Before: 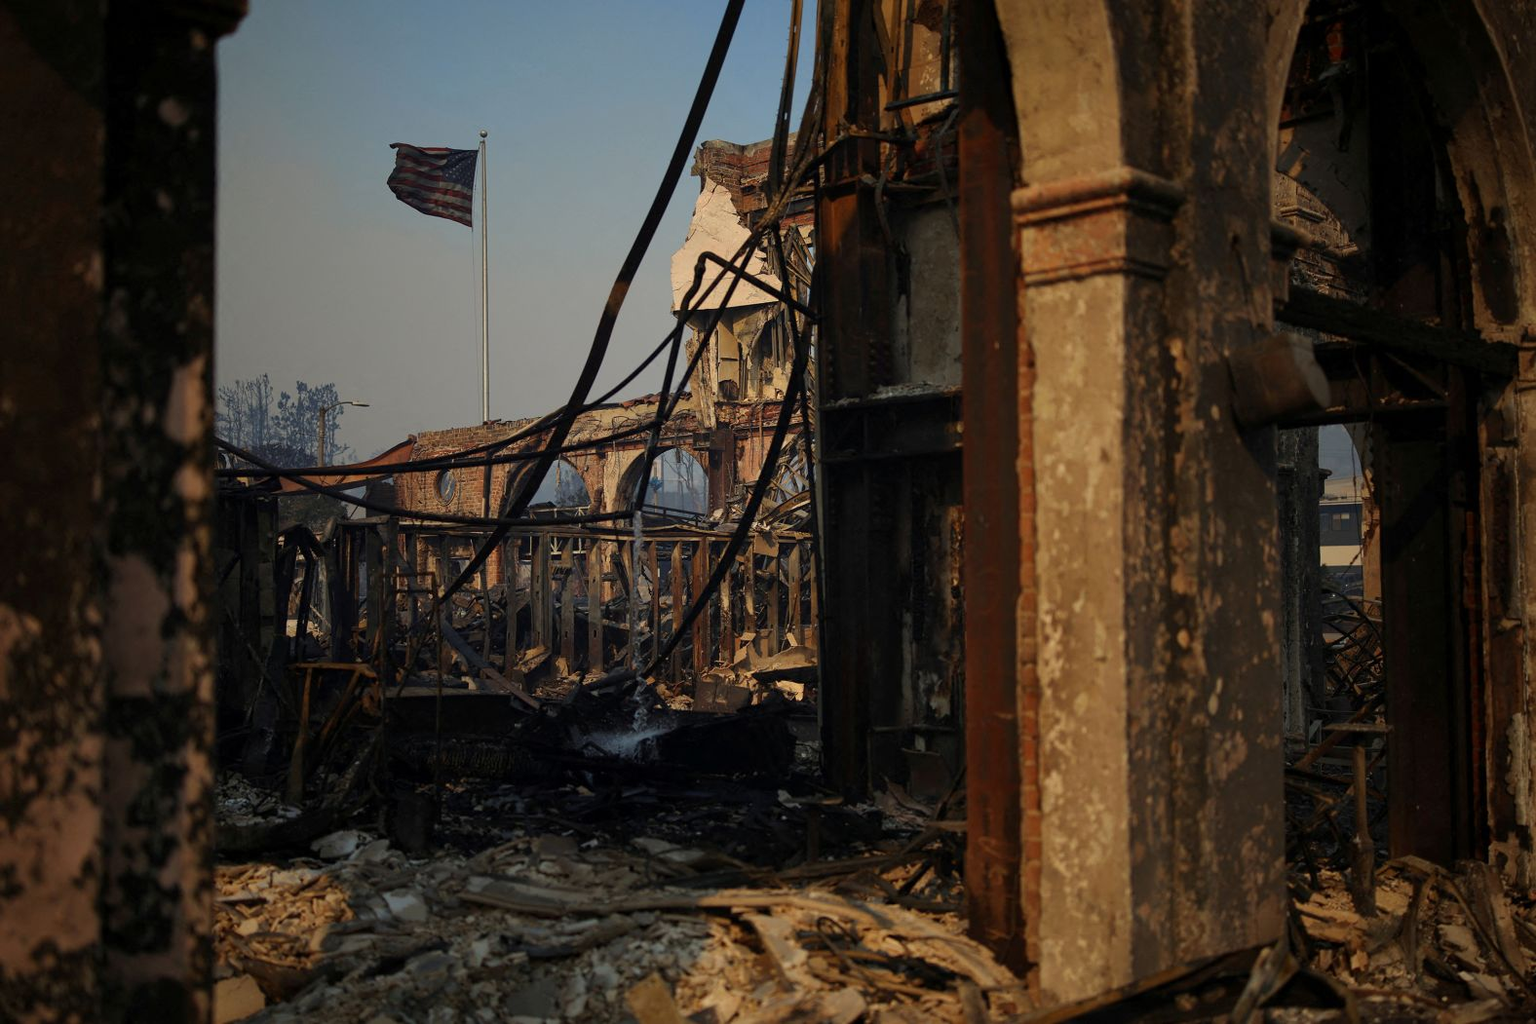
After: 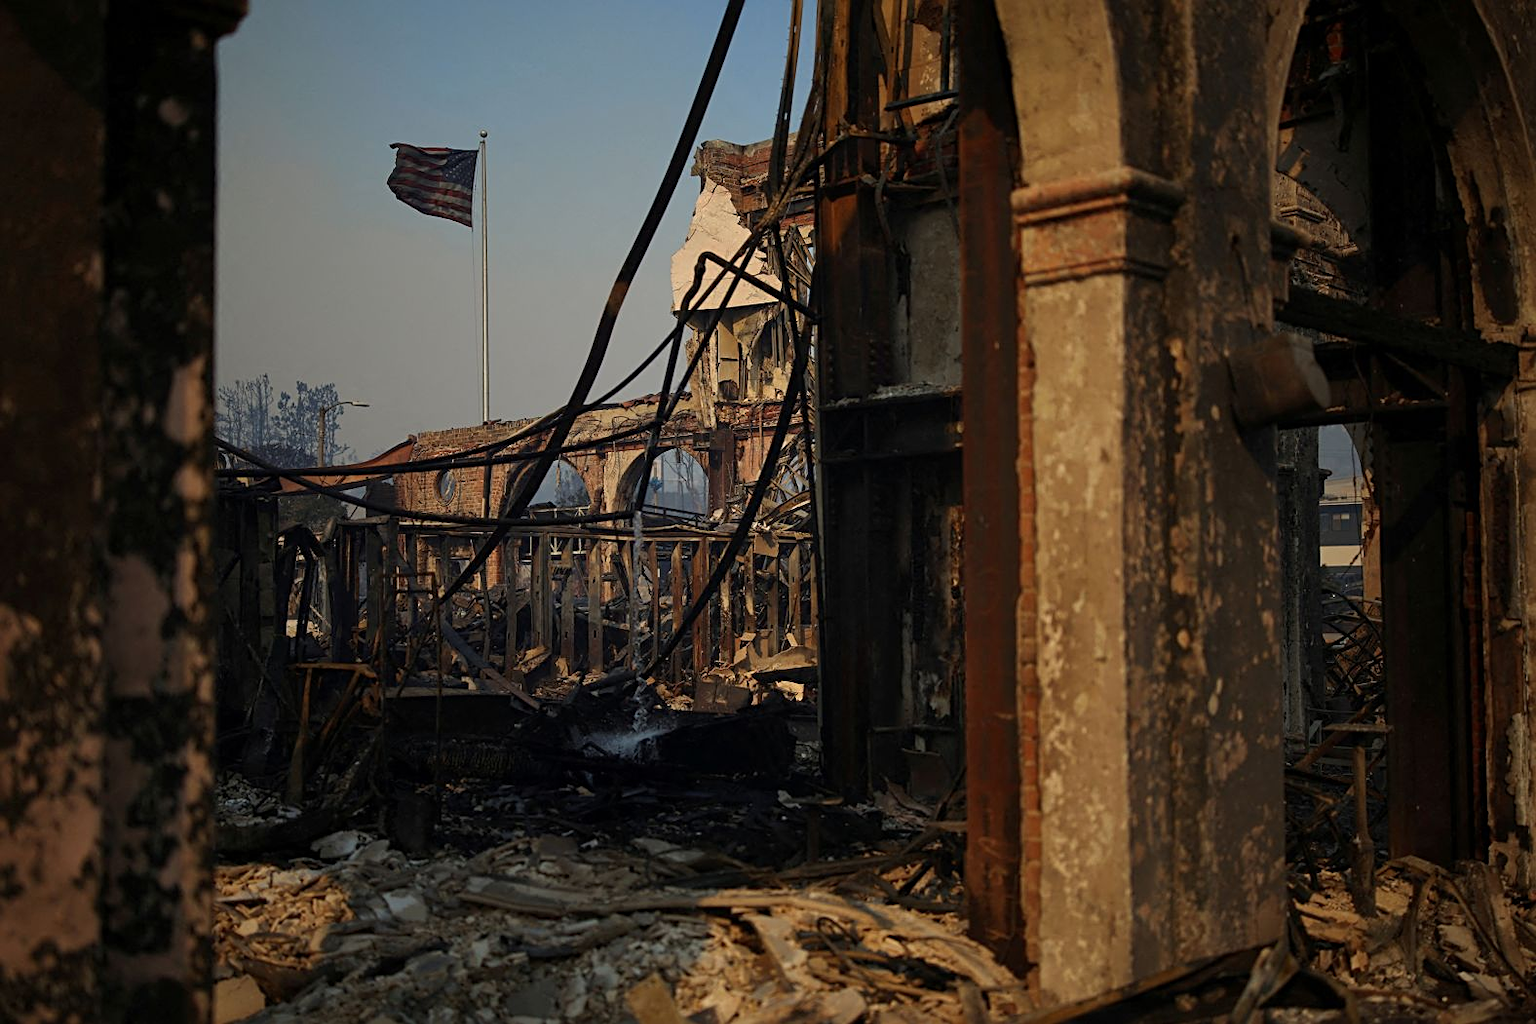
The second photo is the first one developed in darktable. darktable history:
sharpen: radius 2.516, amount 0.33
